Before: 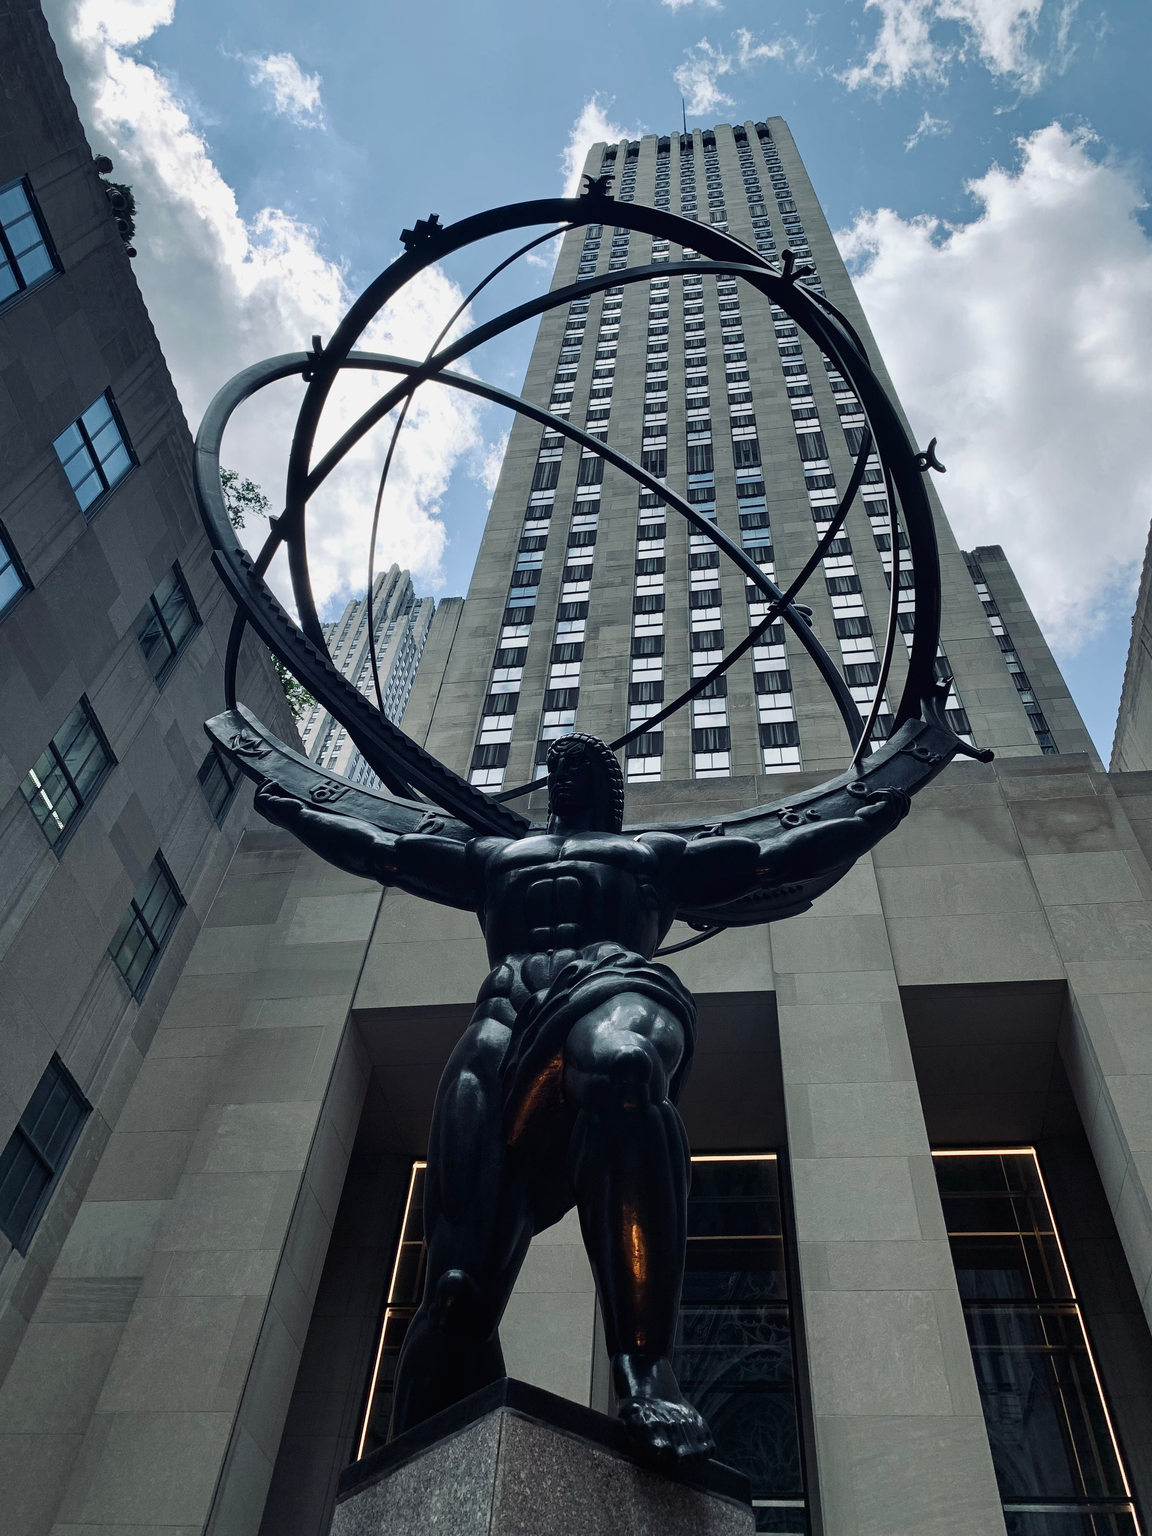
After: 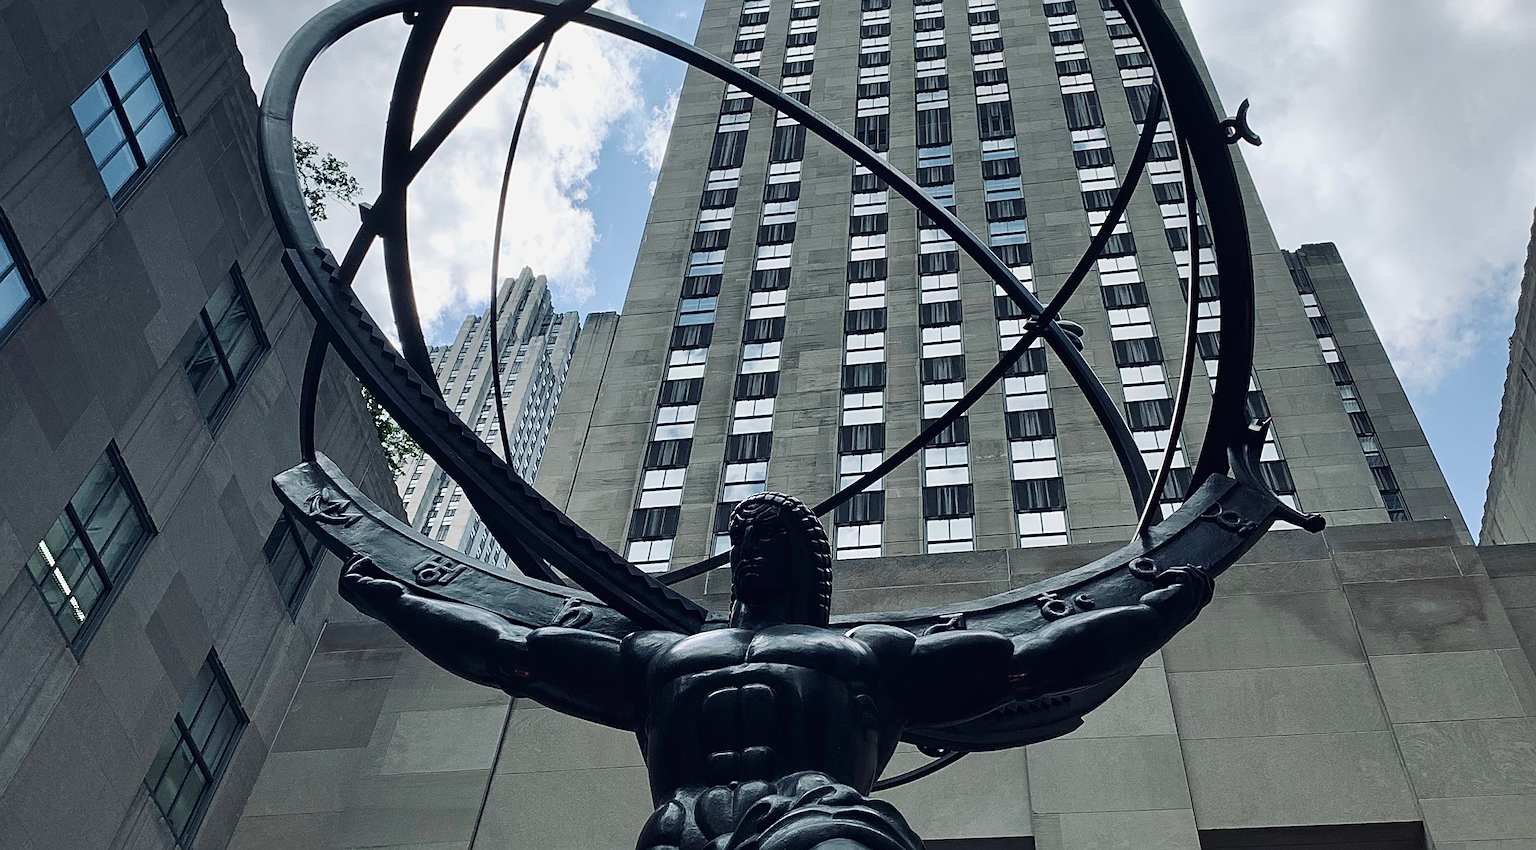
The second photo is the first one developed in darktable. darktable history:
sharpen: on, module defaults
crop and rotate: top 23.667%, bottom 34.785%
contrast brightness saturation: contrast 0.08, saturation 0.015
